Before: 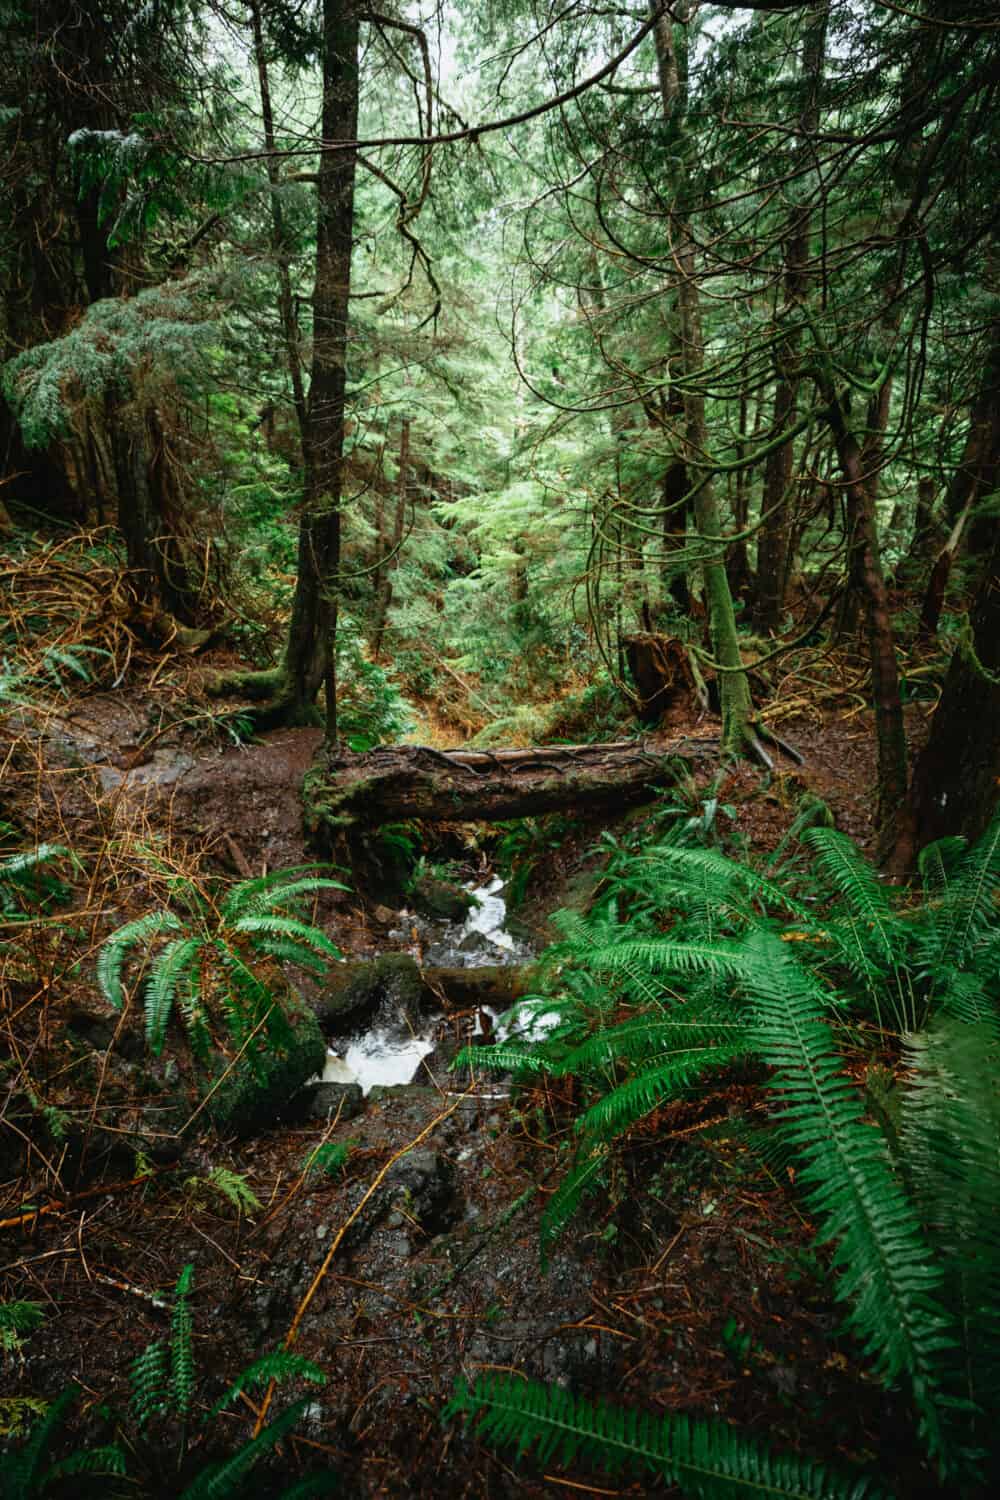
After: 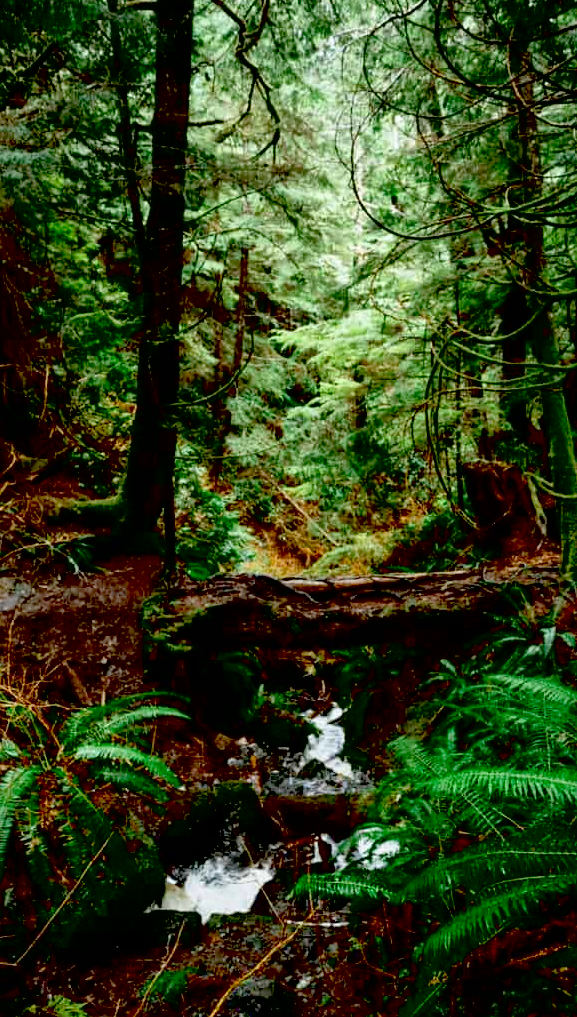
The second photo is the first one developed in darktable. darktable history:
crop: left 16.19%, top 11.472%, right 26.068%, bottom 20.713%
exposure: black level correction 0.057, compensate highlight preservation false
local contrast: mode bilateral grid, contrast 19, coarseness 51, detail 132%, midtone range 0.2
